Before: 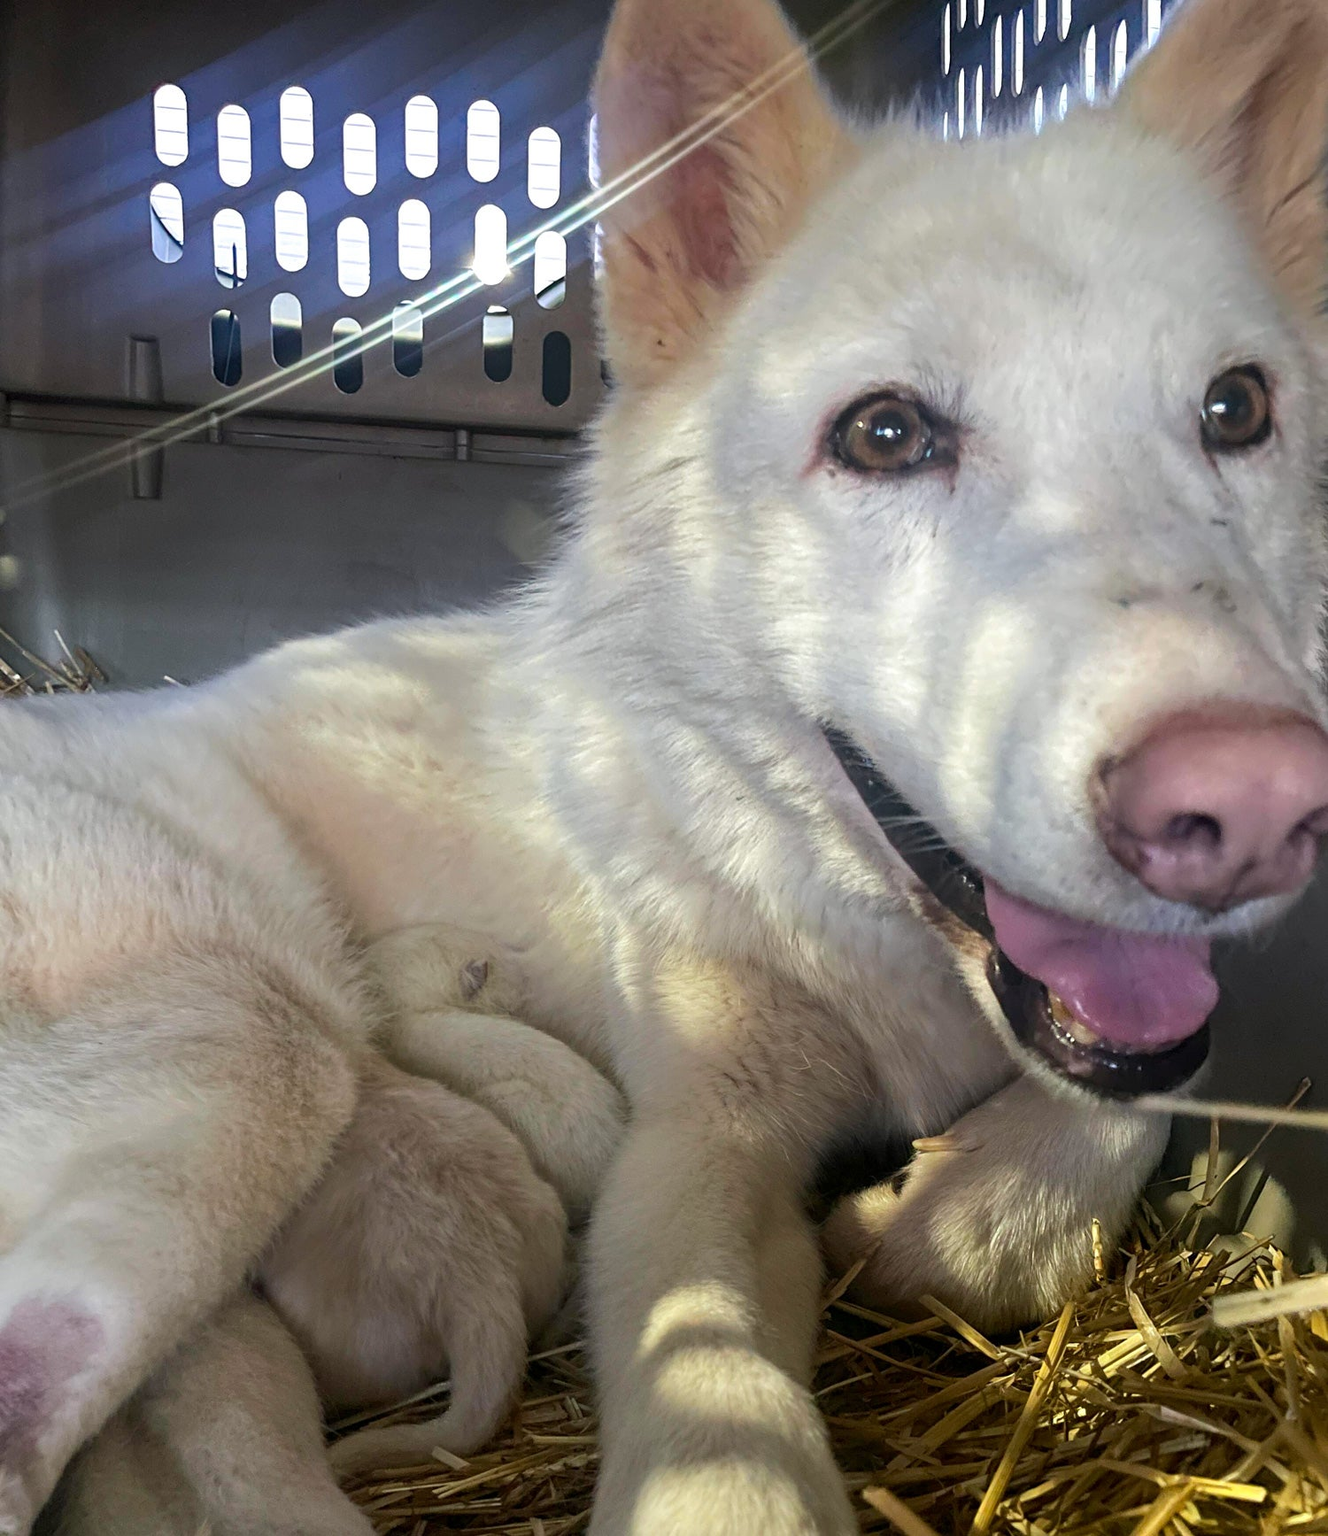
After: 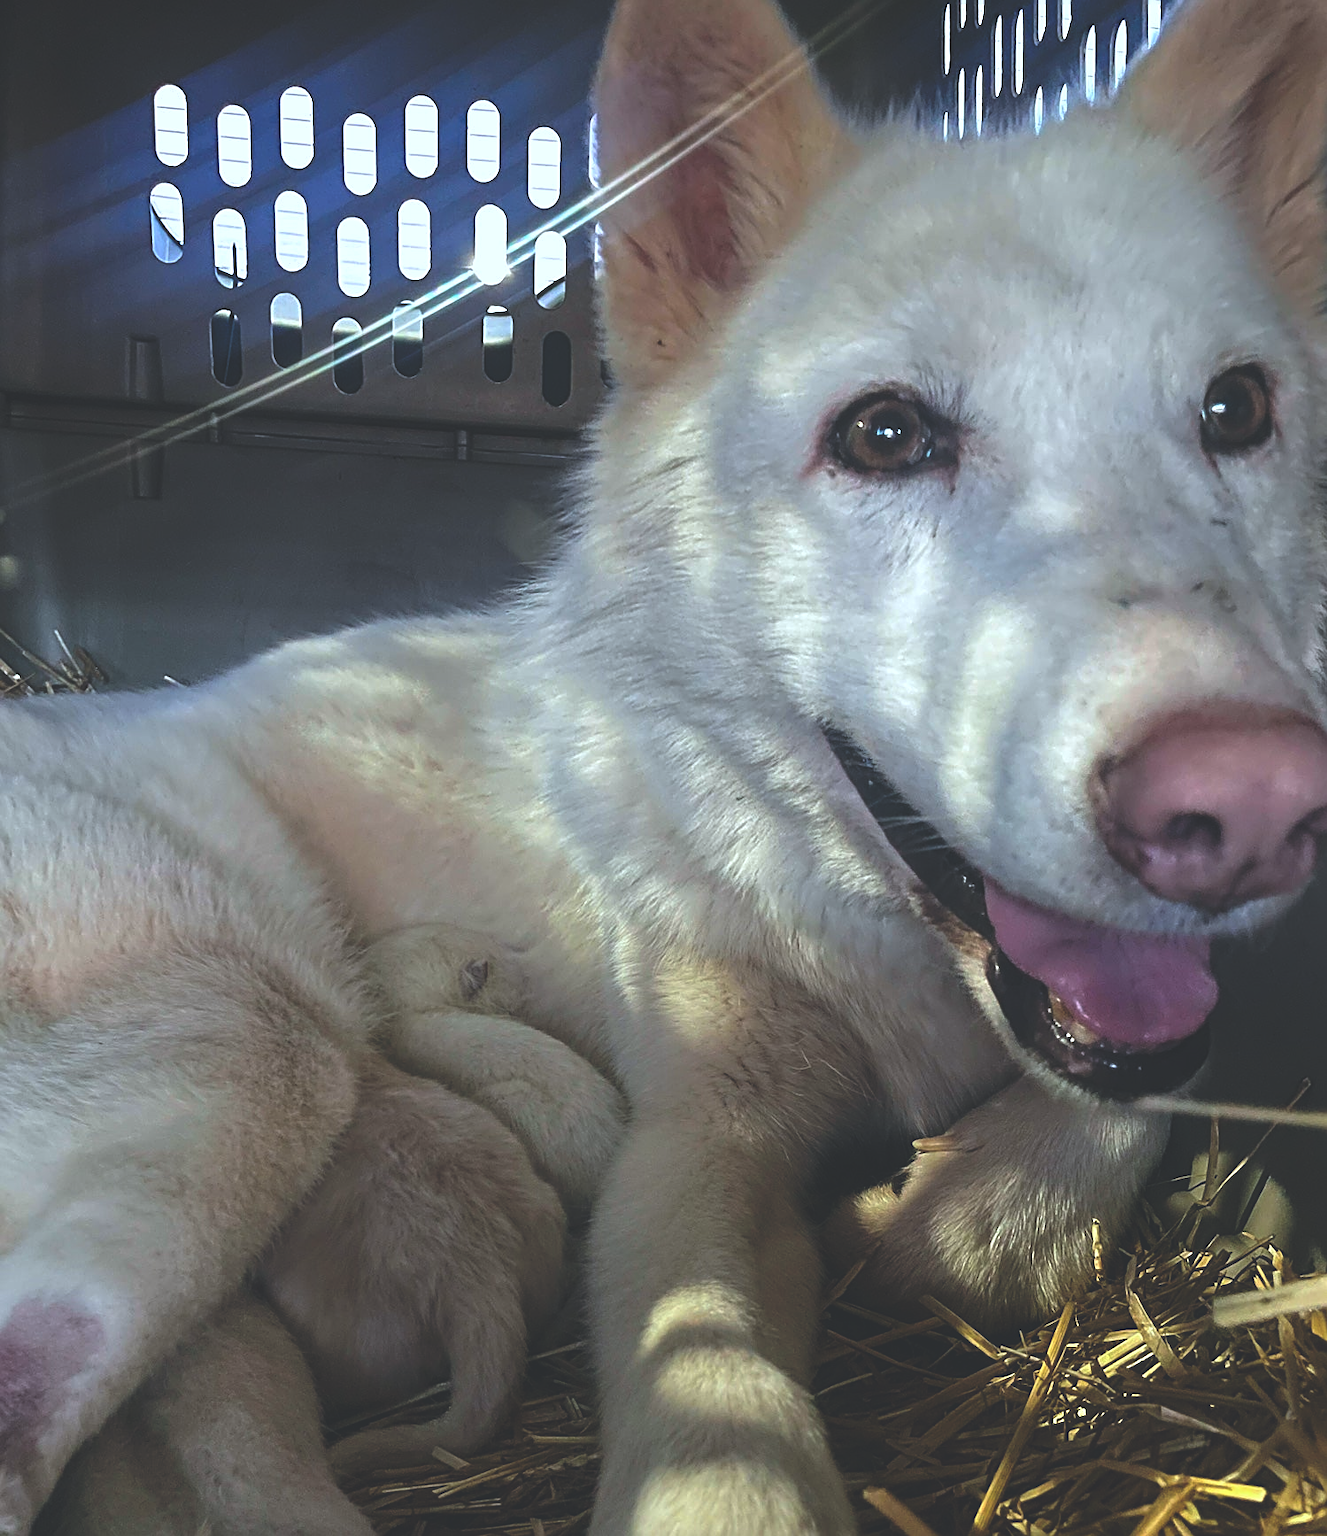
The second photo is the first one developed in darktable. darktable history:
rgb curve: curves: ch0 [(0, 0.186) (0.314, 0.284) (0.775, 0.708) (1, 1)], compensate middle gray true, preserve colors none
sharpen: on, module defaults
color correction: highlights a* -4.18, highlights b* -10.81
